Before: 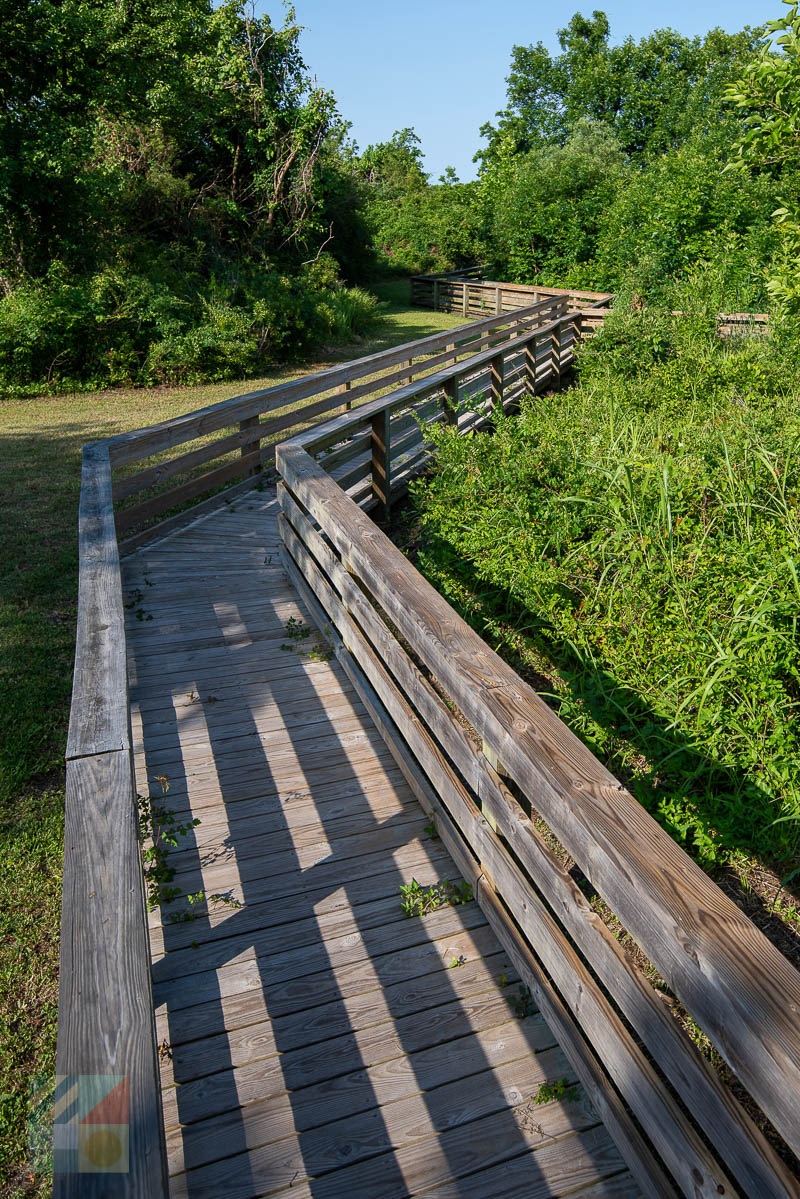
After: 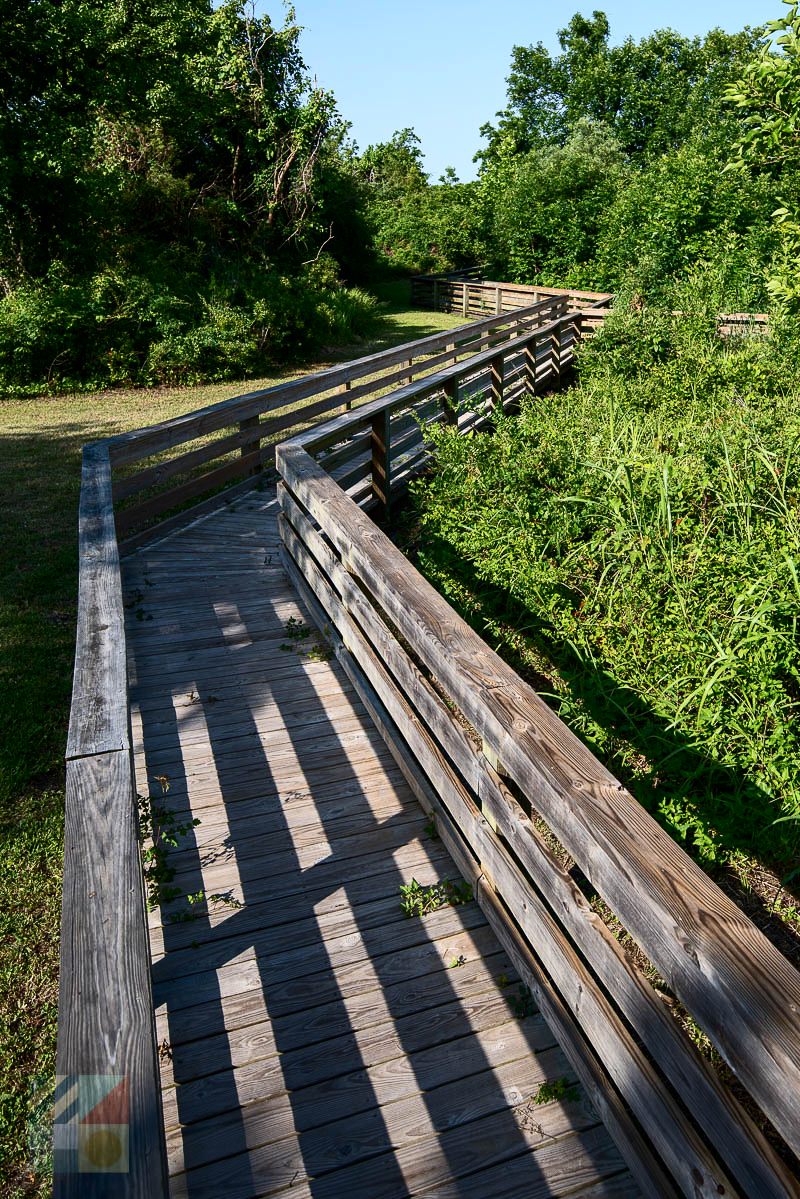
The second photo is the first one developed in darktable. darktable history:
contrast brightness saturation: contrast 0.28
white balance: emerald 1
